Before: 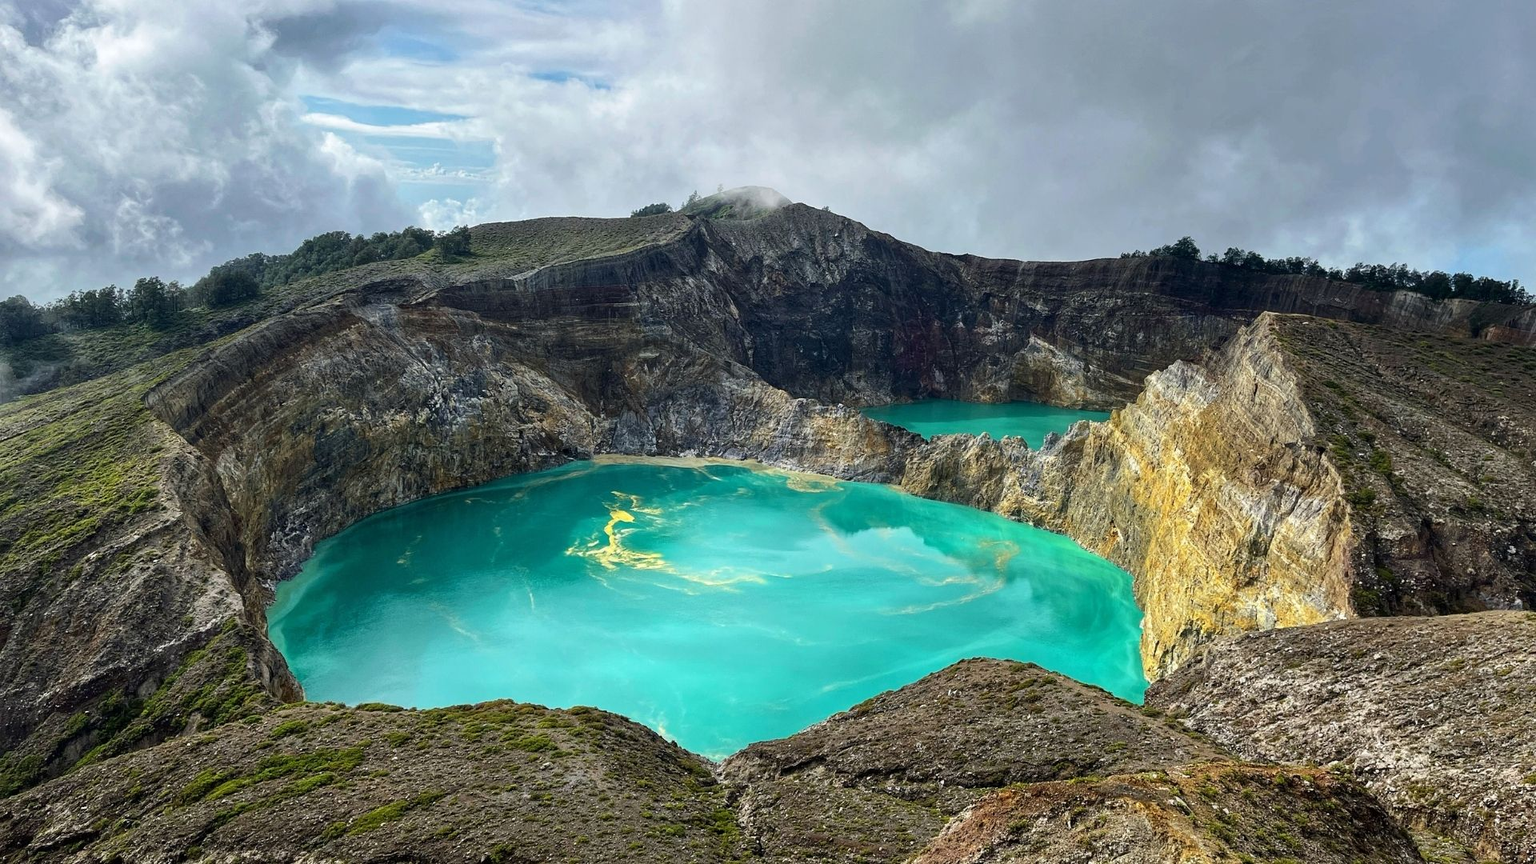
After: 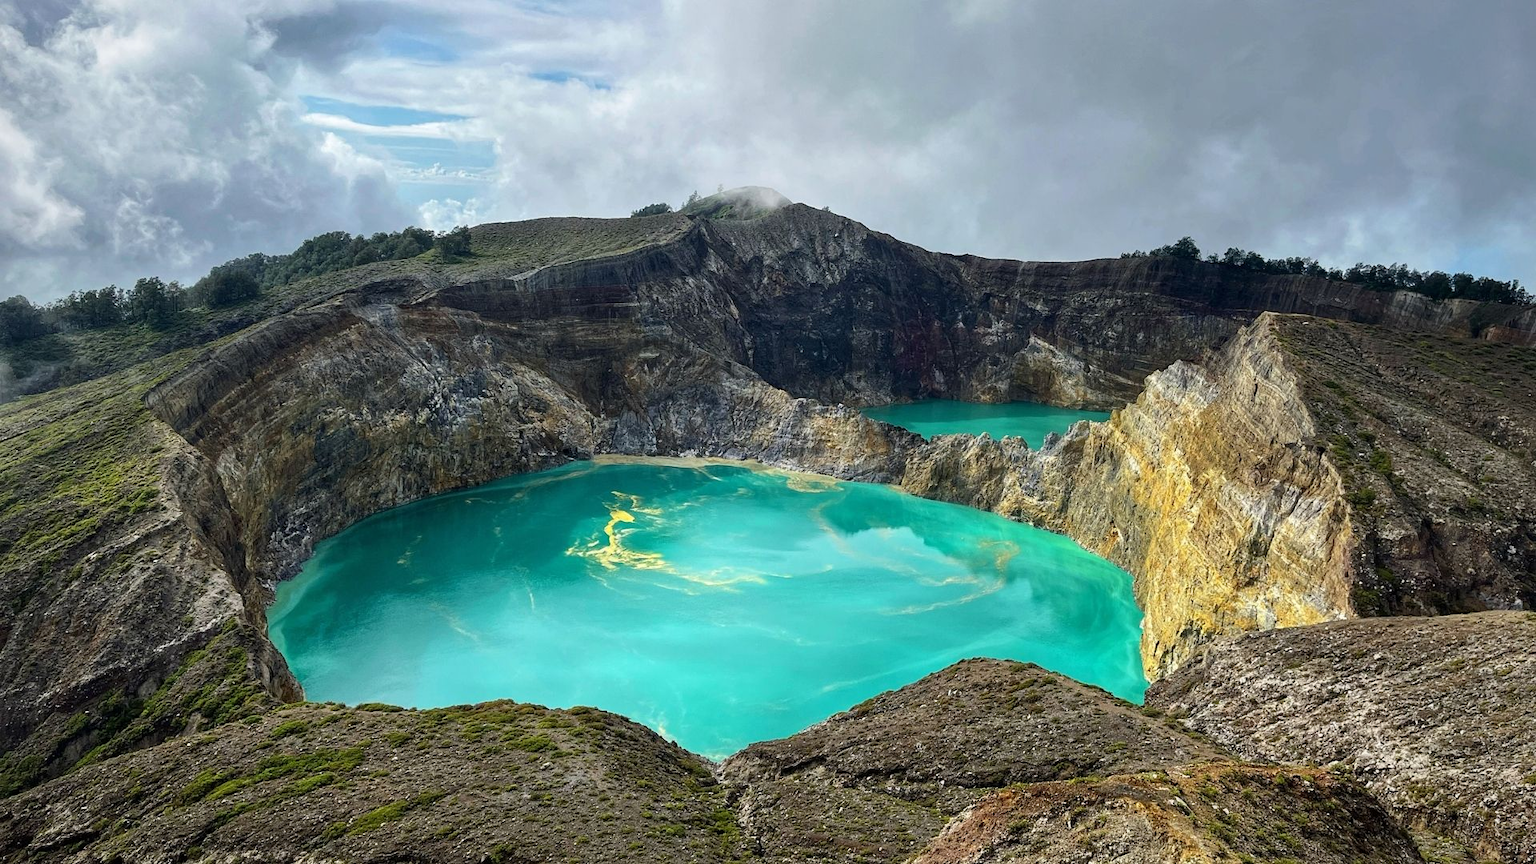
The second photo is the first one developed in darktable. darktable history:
vignetting: brightness -0.311, saturation -0.056
